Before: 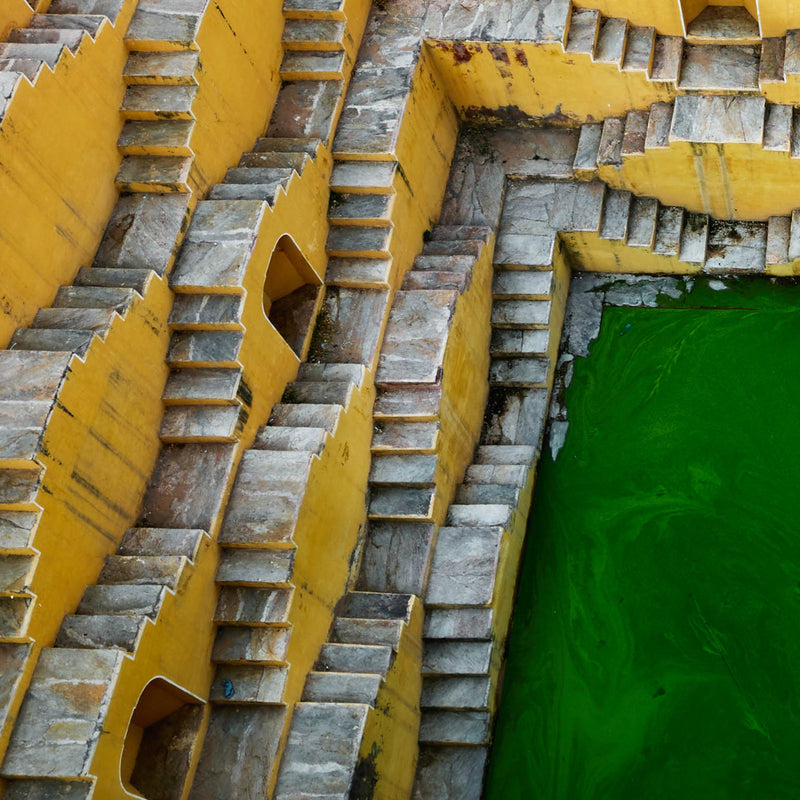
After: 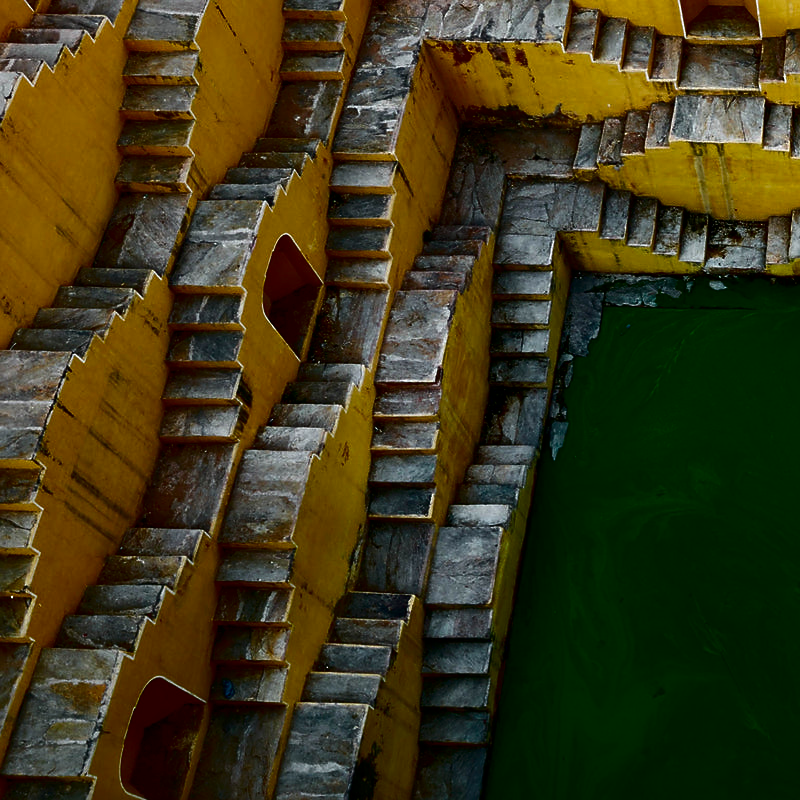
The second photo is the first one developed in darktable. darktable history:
contrast brightness saturation: contrast 0.09, brightness -0.59, saturation 0.17
sharpen: radius 1.458, amount 0.398, threshold 1.271
tone equalizer: on, module defaults
